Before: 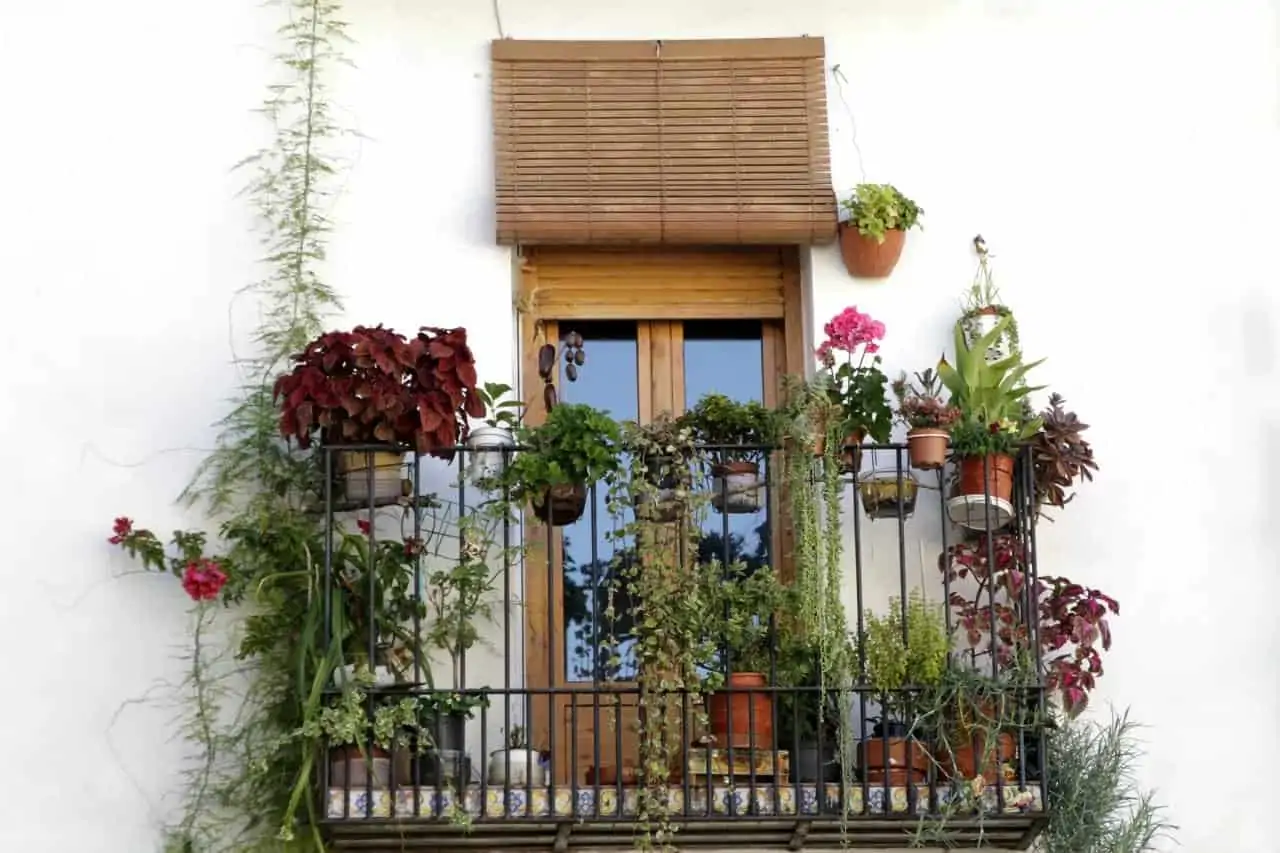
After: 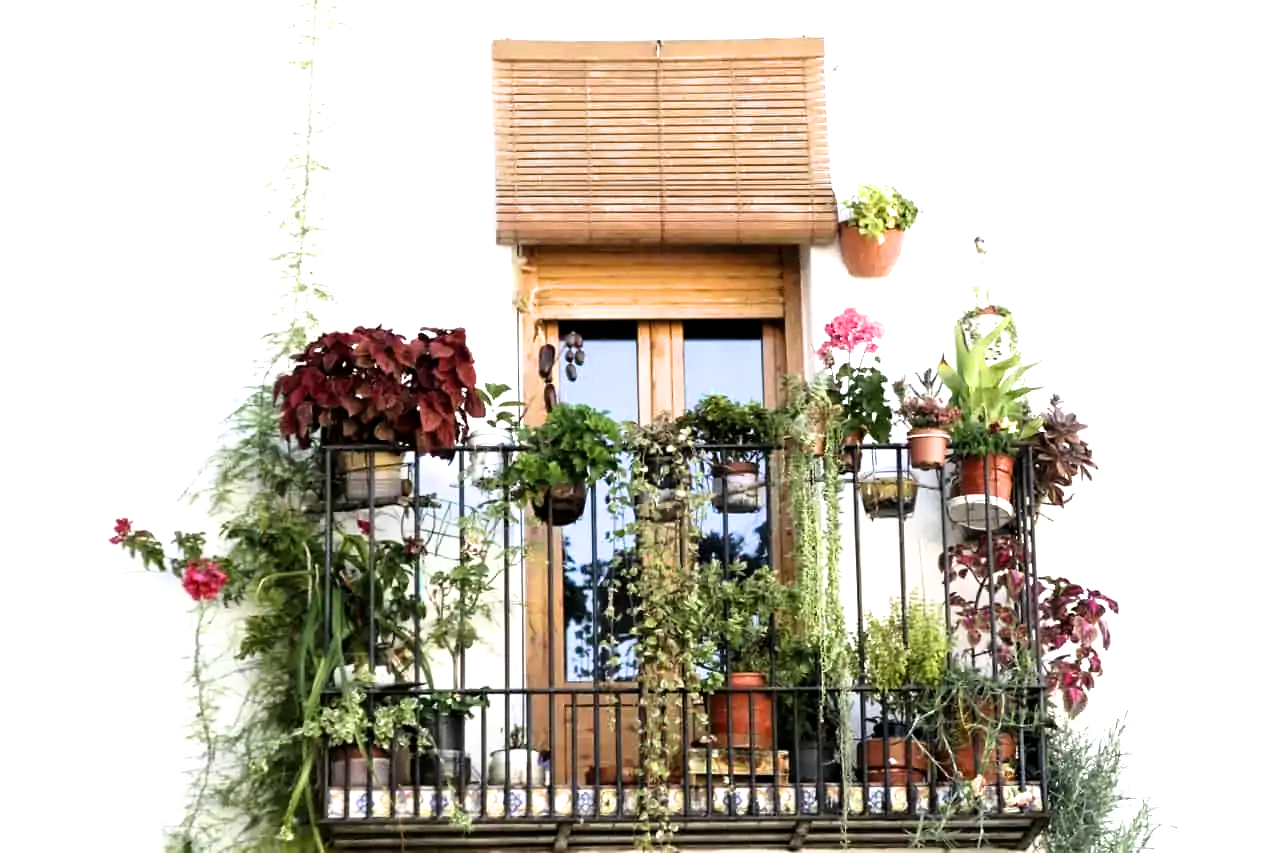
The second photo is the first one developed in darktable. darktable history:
filmic rgb: black relative exposure -7.98 EV, white relative exposure 2.35 EV, hardness 6.52
exposure: black level correction 0.001, exposure 0.963 EV, compensate exposure bias true, compensate highlight preservation false
